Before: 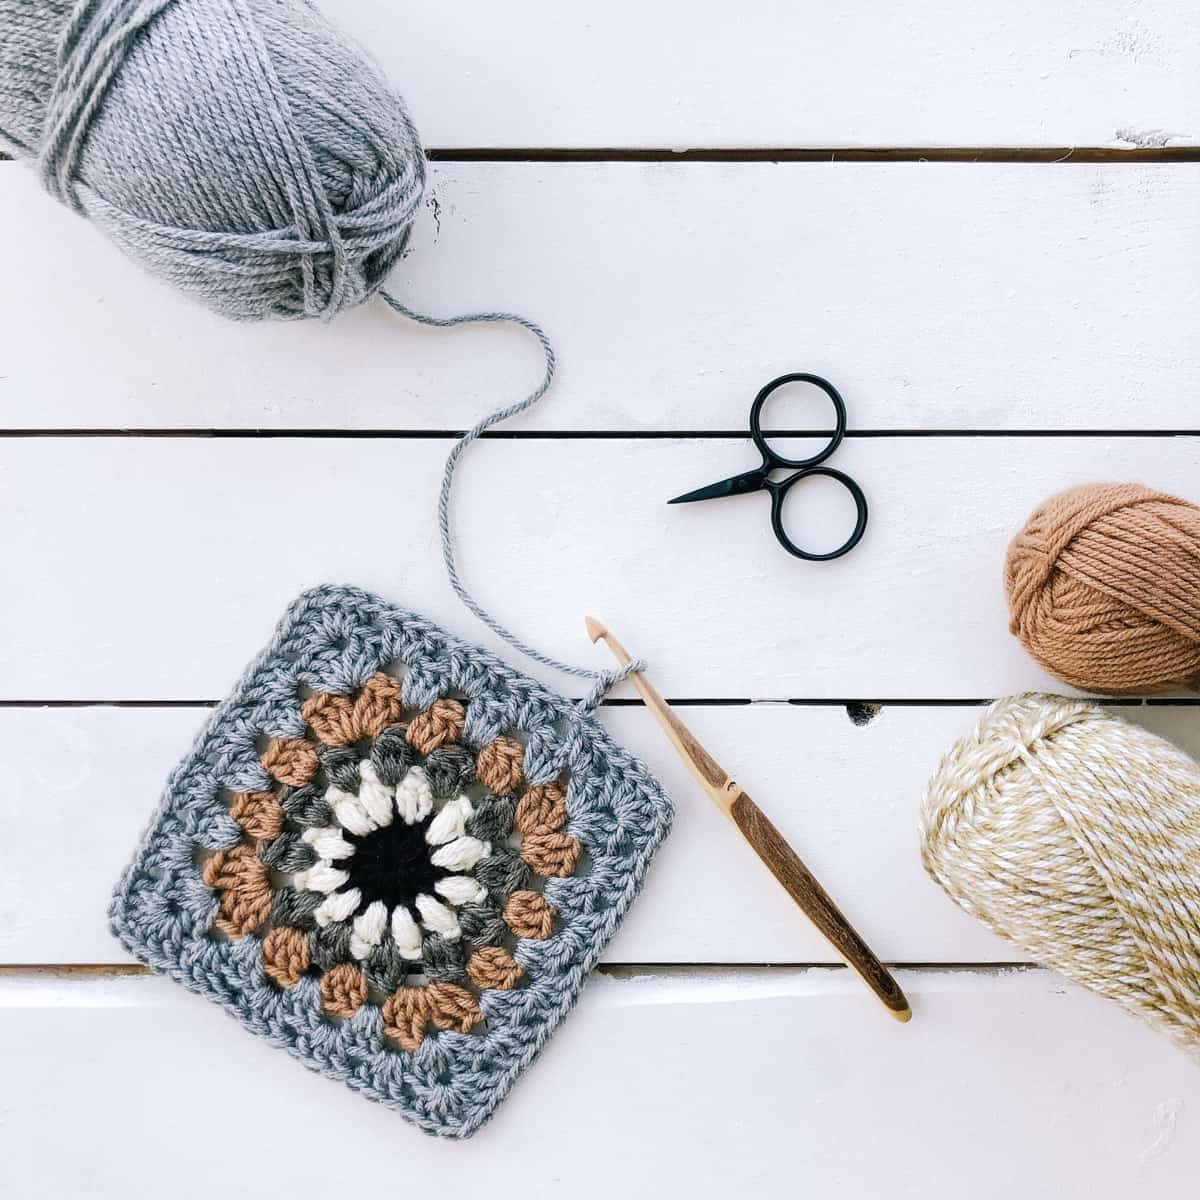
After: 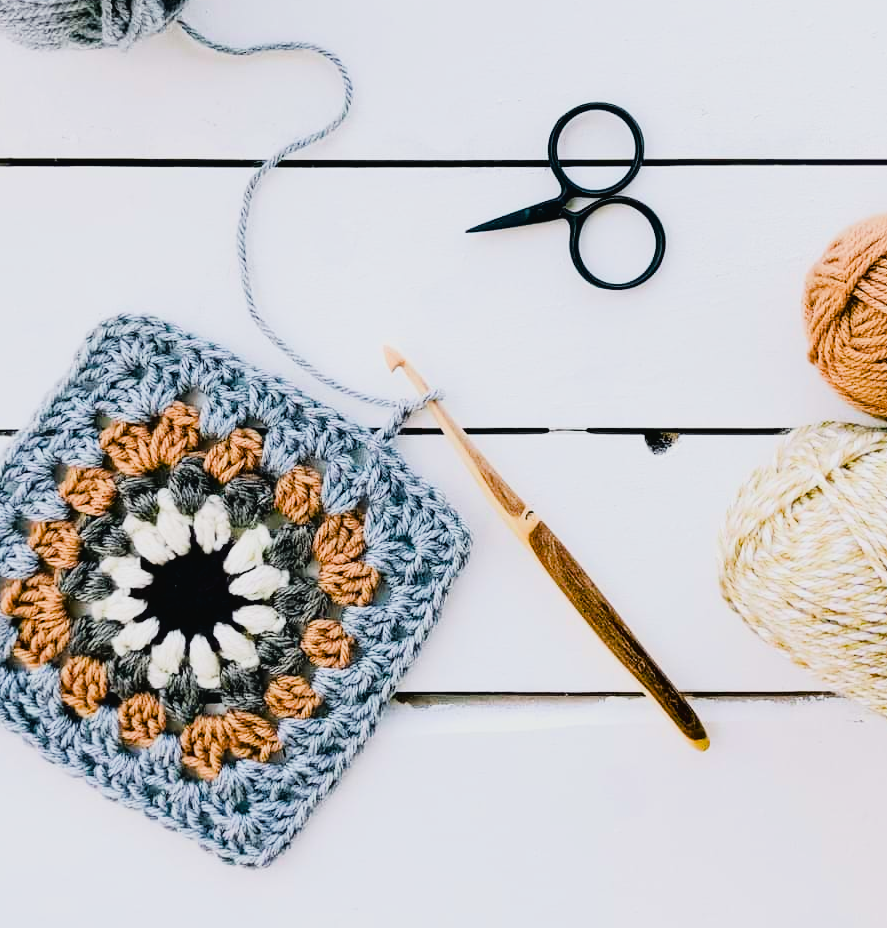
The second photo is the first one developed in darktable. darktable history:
color balance rgb: linear chroma grading › global chroma 14.34%, perceptual saturation grading › global saturation 0.839%, perceptual saturation grading › mid-tones 6.322%, perceptual saturation grading › shadows 71.521%
filmic rgb: black relative exposure -6.92 EV, white relative exposure 5.62 EV, hardness 2.85
crop: left 16.883%, top 22.637%, right 9.143%
tone curve: curves: ch0 [(0, 0.023) (0.113, 0.084) (0.285, 0.301) (0.673, 0.796) (0.845, 0.932) (0.994, 0.971)]; ch1 [(0, 0) (0.456, 0.437) (0.498, 0.5) (0.57, 0.559) (0.631, 0.639) (1, 1)]; ch2 [(0, 0) (0.417, 0.44) (0.46, 0.453) (0.502, 0.507) (0.55, 0.57) (0.67, 0.712) (1, 1)], color space Lab, linked channels, preserve colors none
